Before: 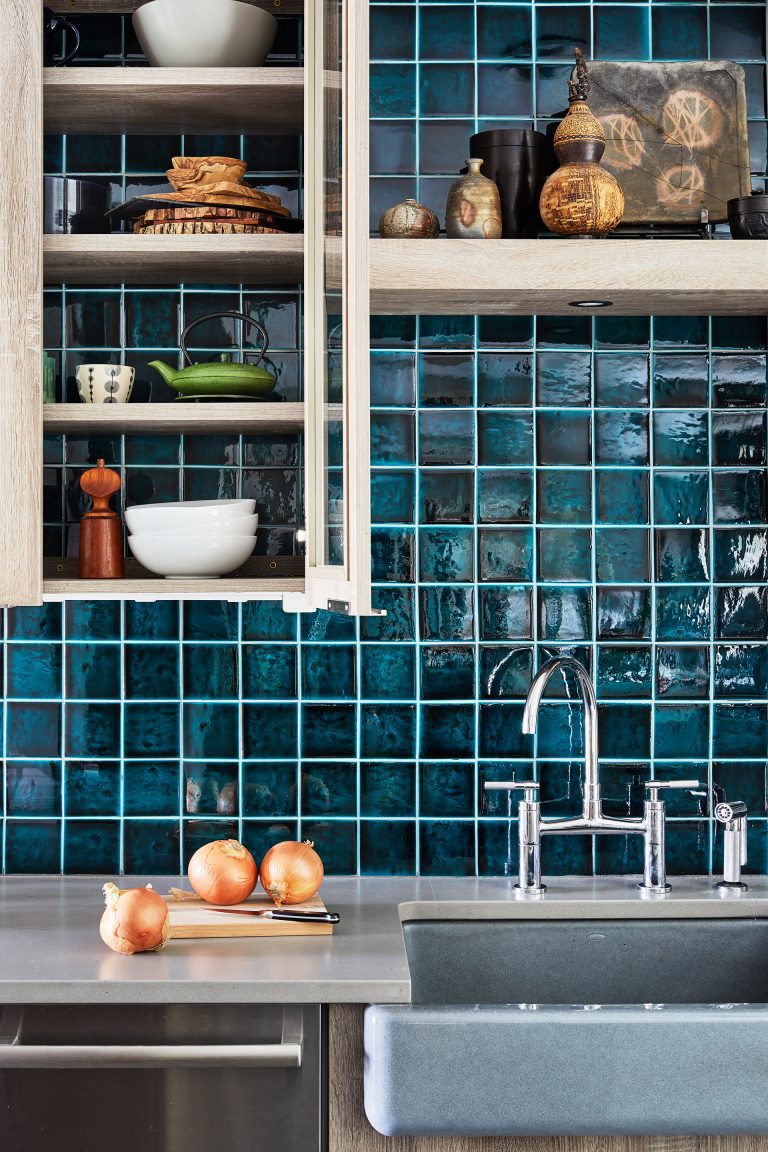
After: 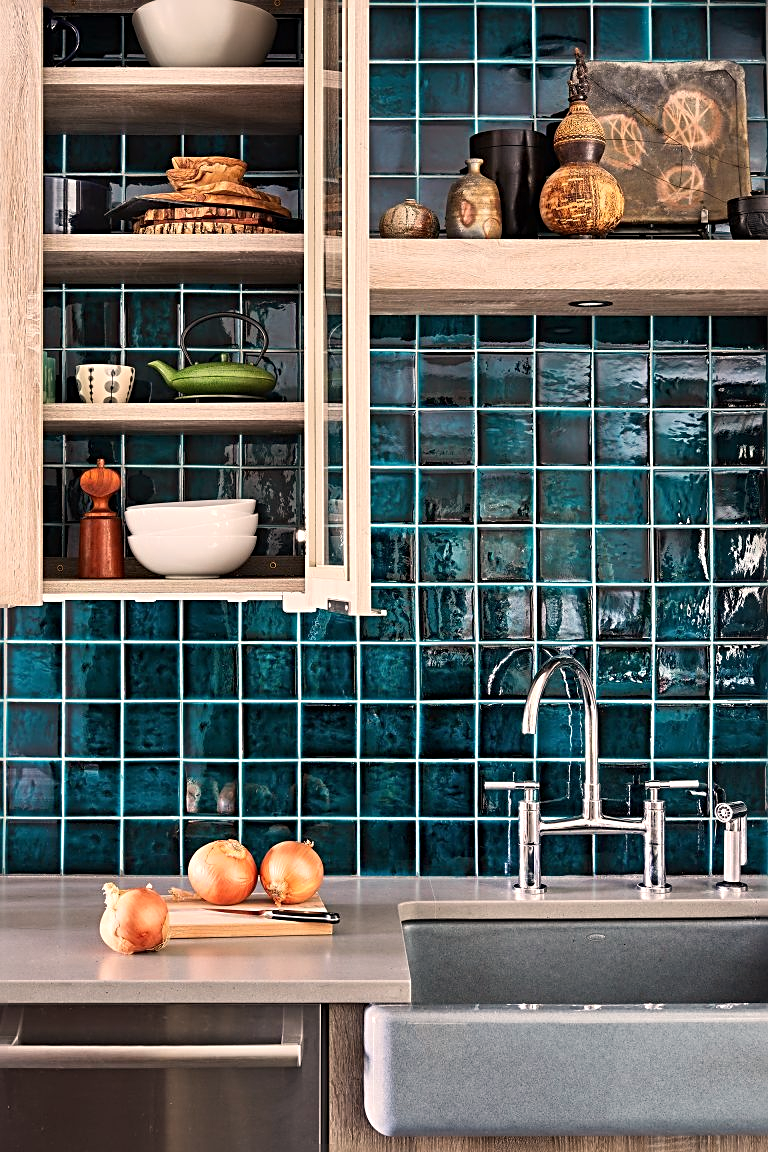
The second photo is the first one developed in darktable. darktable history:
sharpen: radius 3.119
white balance: red 1.127, blue 0.943
